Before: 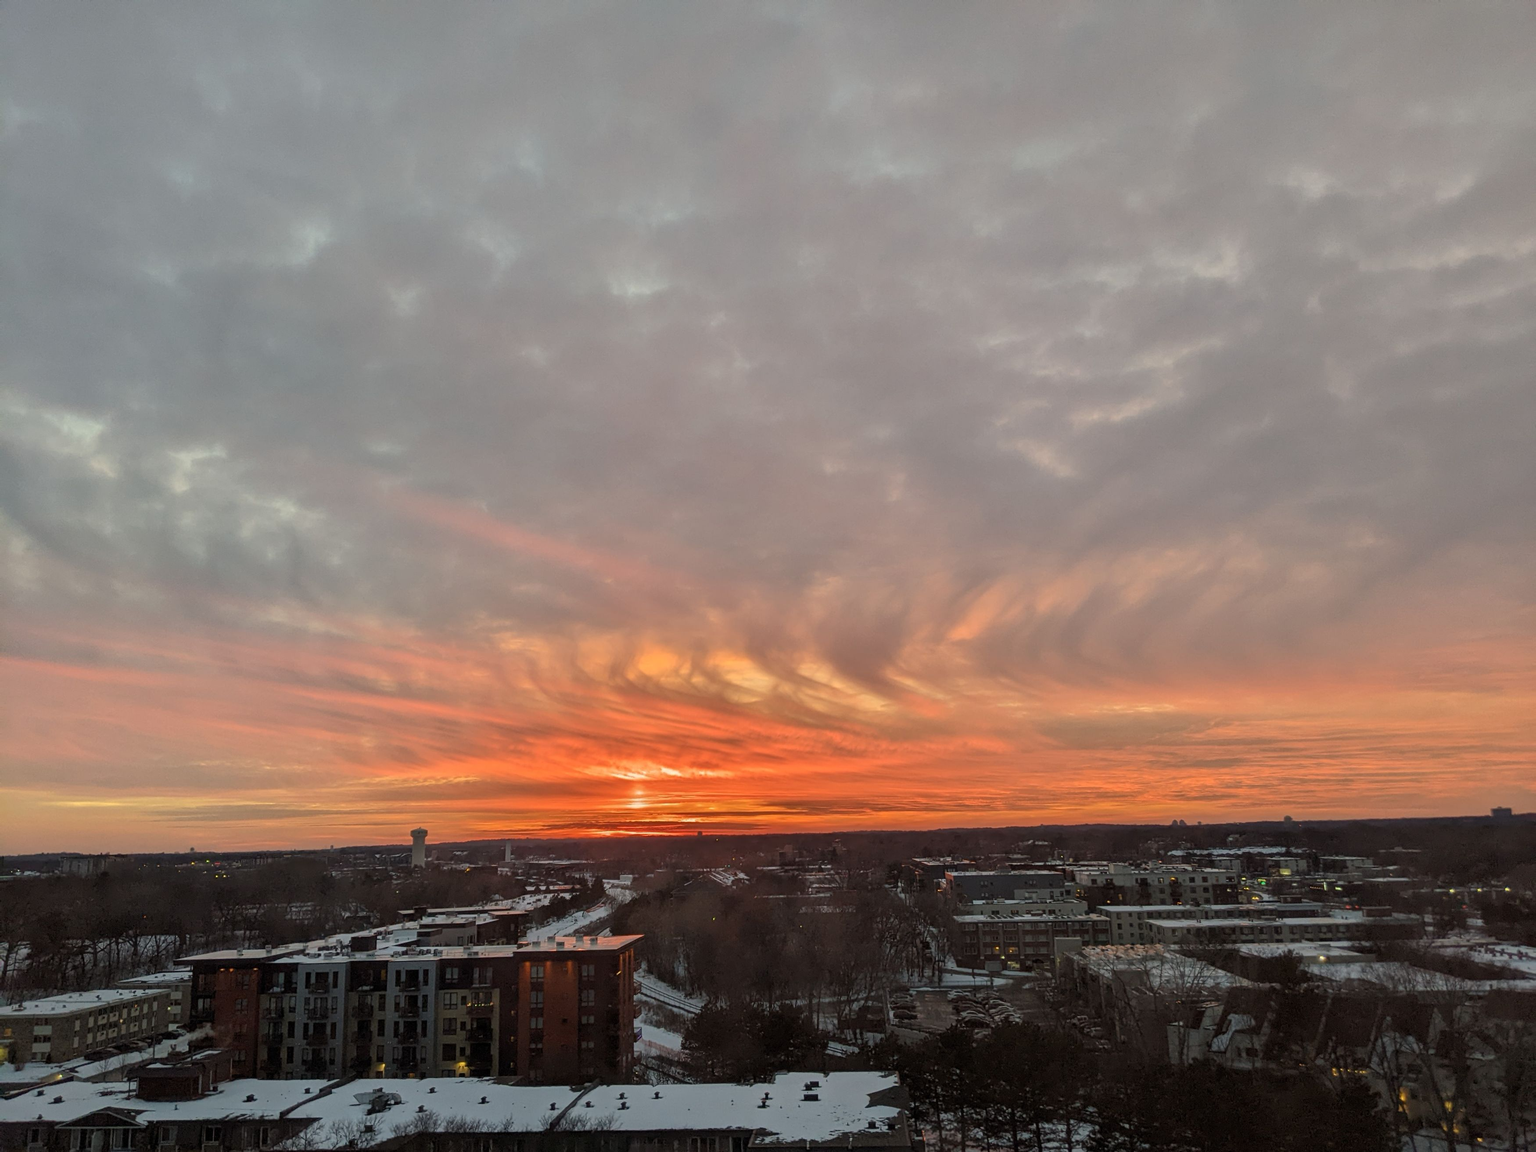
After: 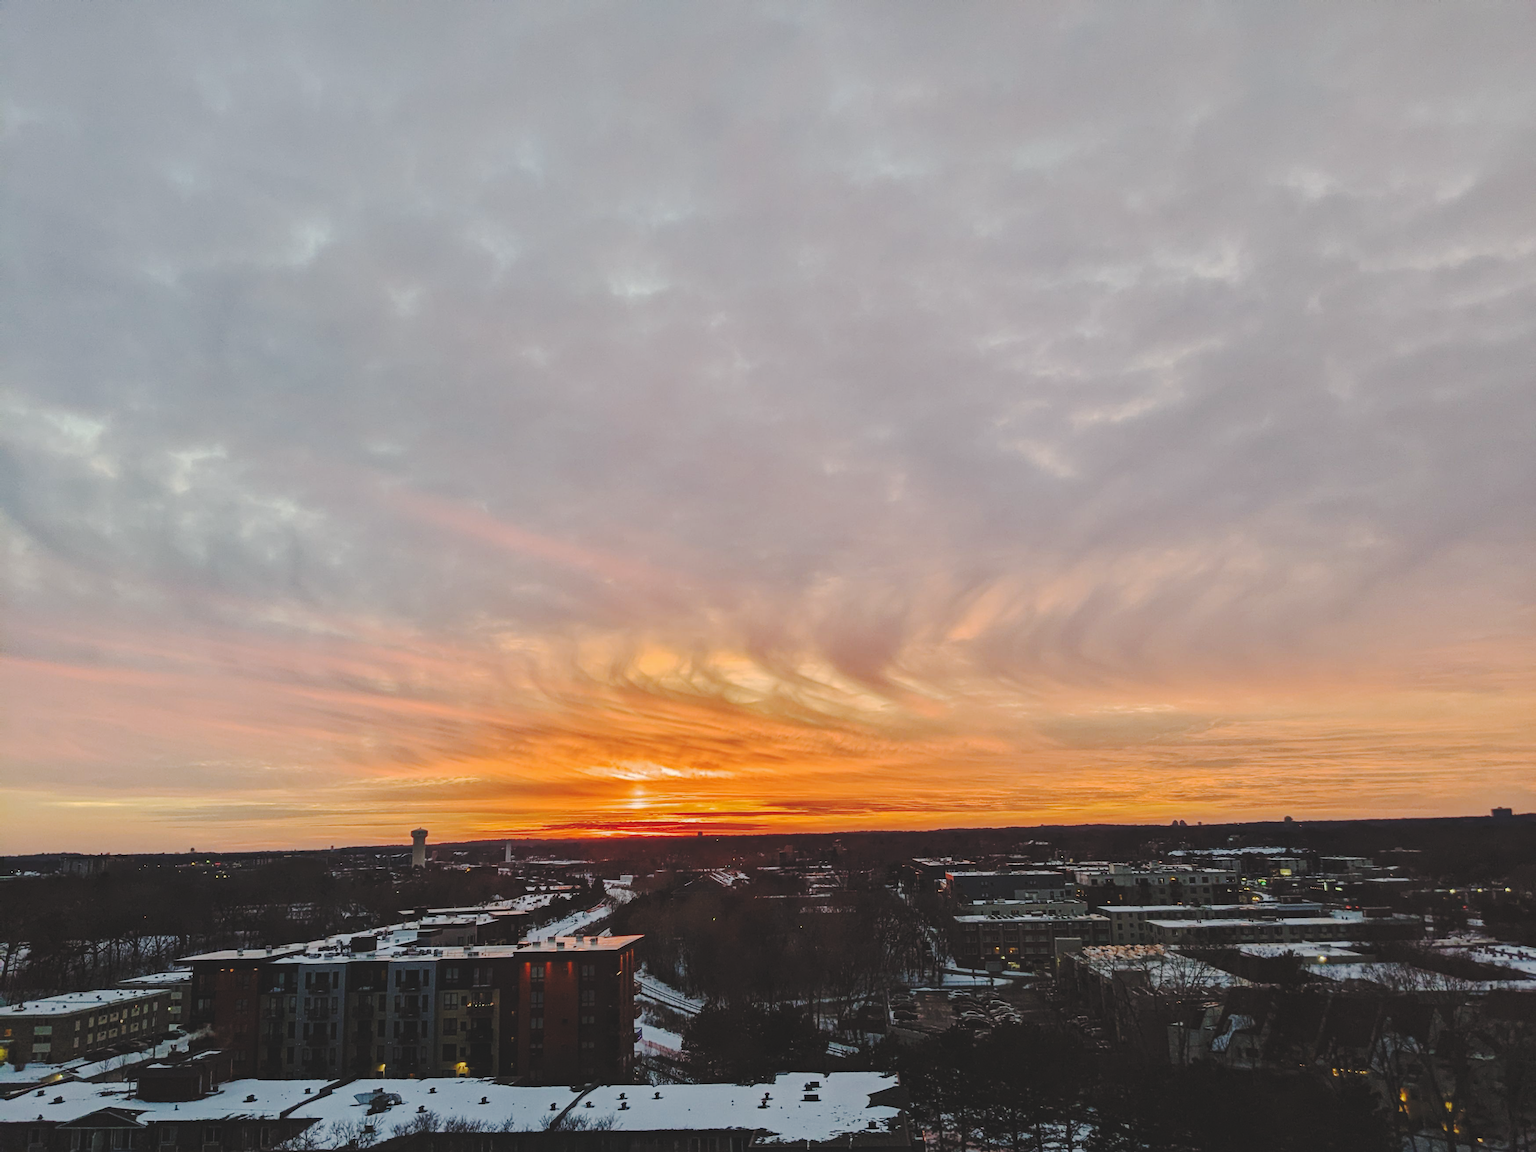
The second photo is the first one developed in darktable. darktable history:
base curve: curves: ch0 [(0, 0.024) (0.055, 0.065) (0.121, 0.166) (0.236, 0.319) (0.693, 0.726) (1, 1)], preserve colors none
white balance: red 0.983, blue 1.036
haze removal: compatibility mode true, adaptive false
tone curve: curves: ch0 [(0, 0) (0.003, 0.016) (0.011, 0.015) (0.025, 0.017) (0.044, 0.026) (0.069, 0.034) (0.1, 0.043) (0.136, 0.068) (0.177, 0.119) (0.224, 0.175) (0.277, 0.251) (0.335, 0.328) (0.399, 0.415) (0.468, 0.499) (0.543, 0.58) (0.623, 0.659) (0.709, 0.731) (0.801, 0.807) (0.898, 0.895) (1, 1)], preserve colors none
